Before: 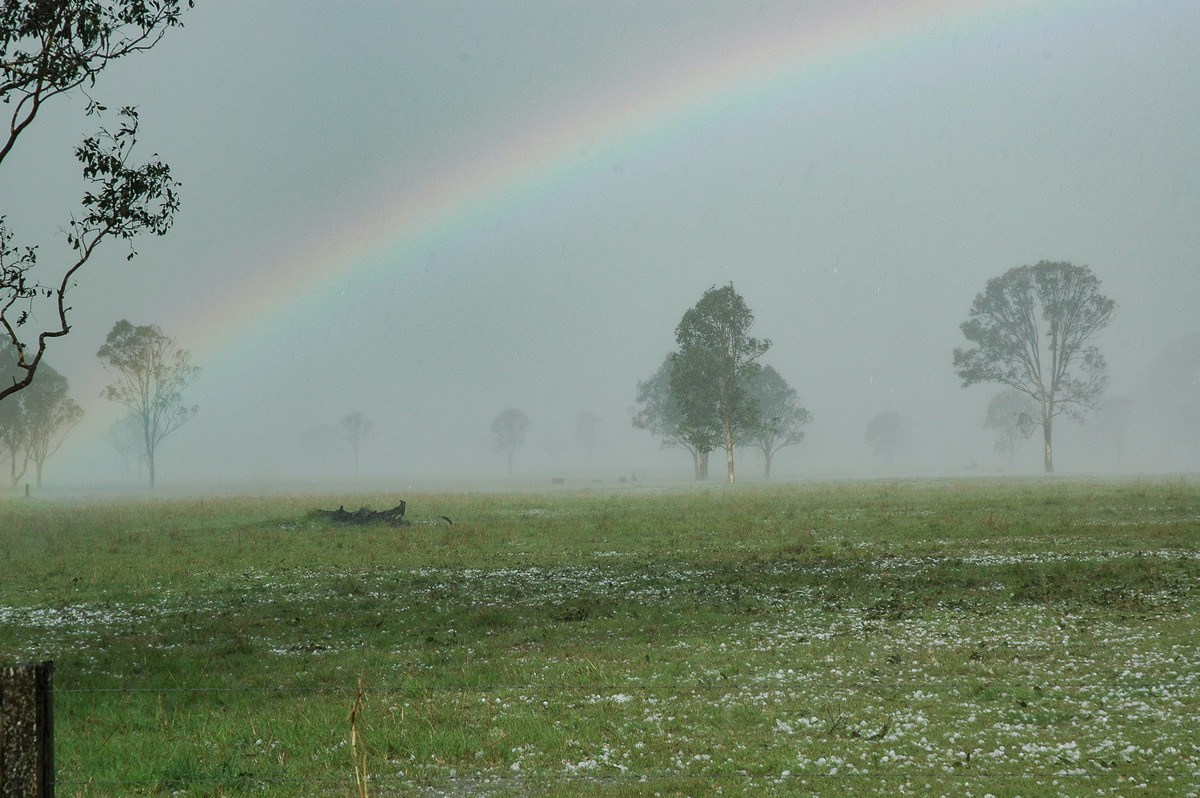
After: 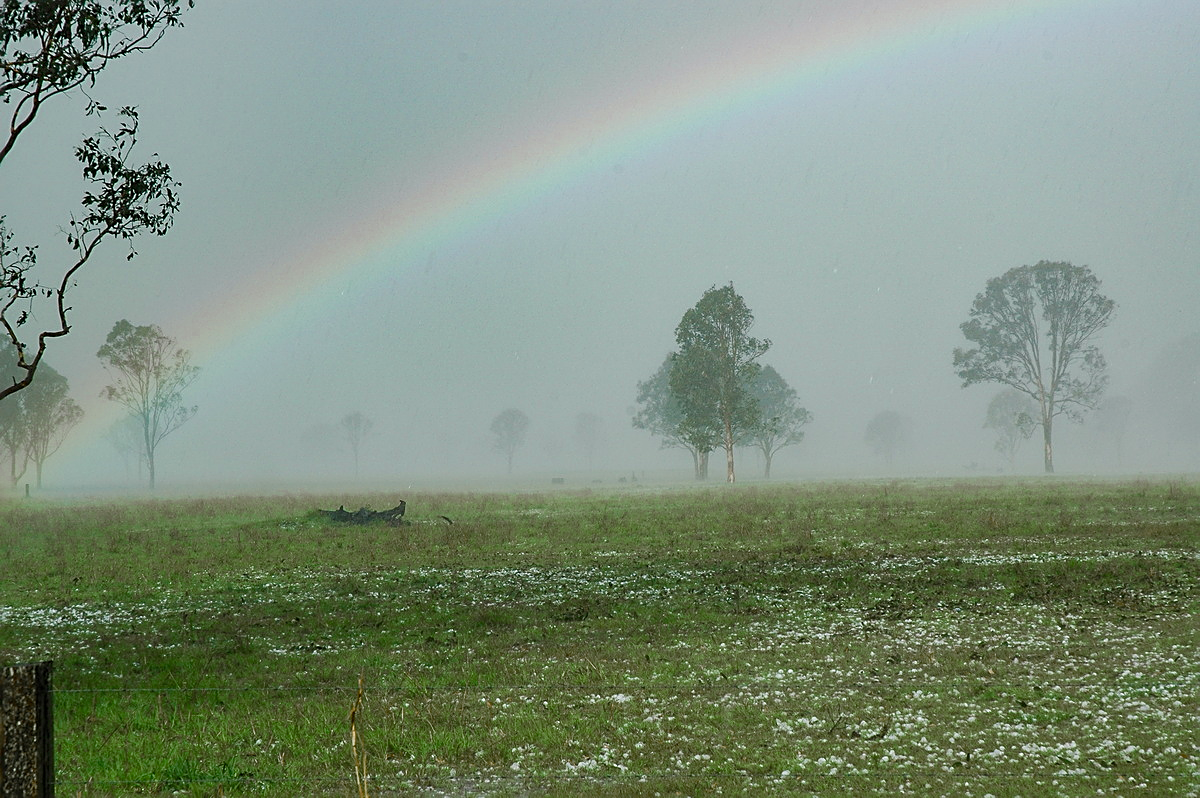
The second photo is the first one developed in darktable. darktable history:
sharpen: on, module defaults
color balance rgb: perceptual saturation grading › global saturation 20%, perceptual saturation grading › highlights -25%, perceptual saturation grading › shadows 25%
color zones: curves: ch0 [(0.11, 0.396) (0.195, 0.36) (0.25, 0.5) (0.303, 0.412) (0.357, 0.544) (0.75, 0.5) (0.967, 0.328)]; ch1 [(0, 0.468) (0.112, 0.512) (0.202, 0.6) (0.25, 0.5) (0.307, 0.352) (0.357, 0.544) (0.75, 0.5) (0.963, 0.524)]
